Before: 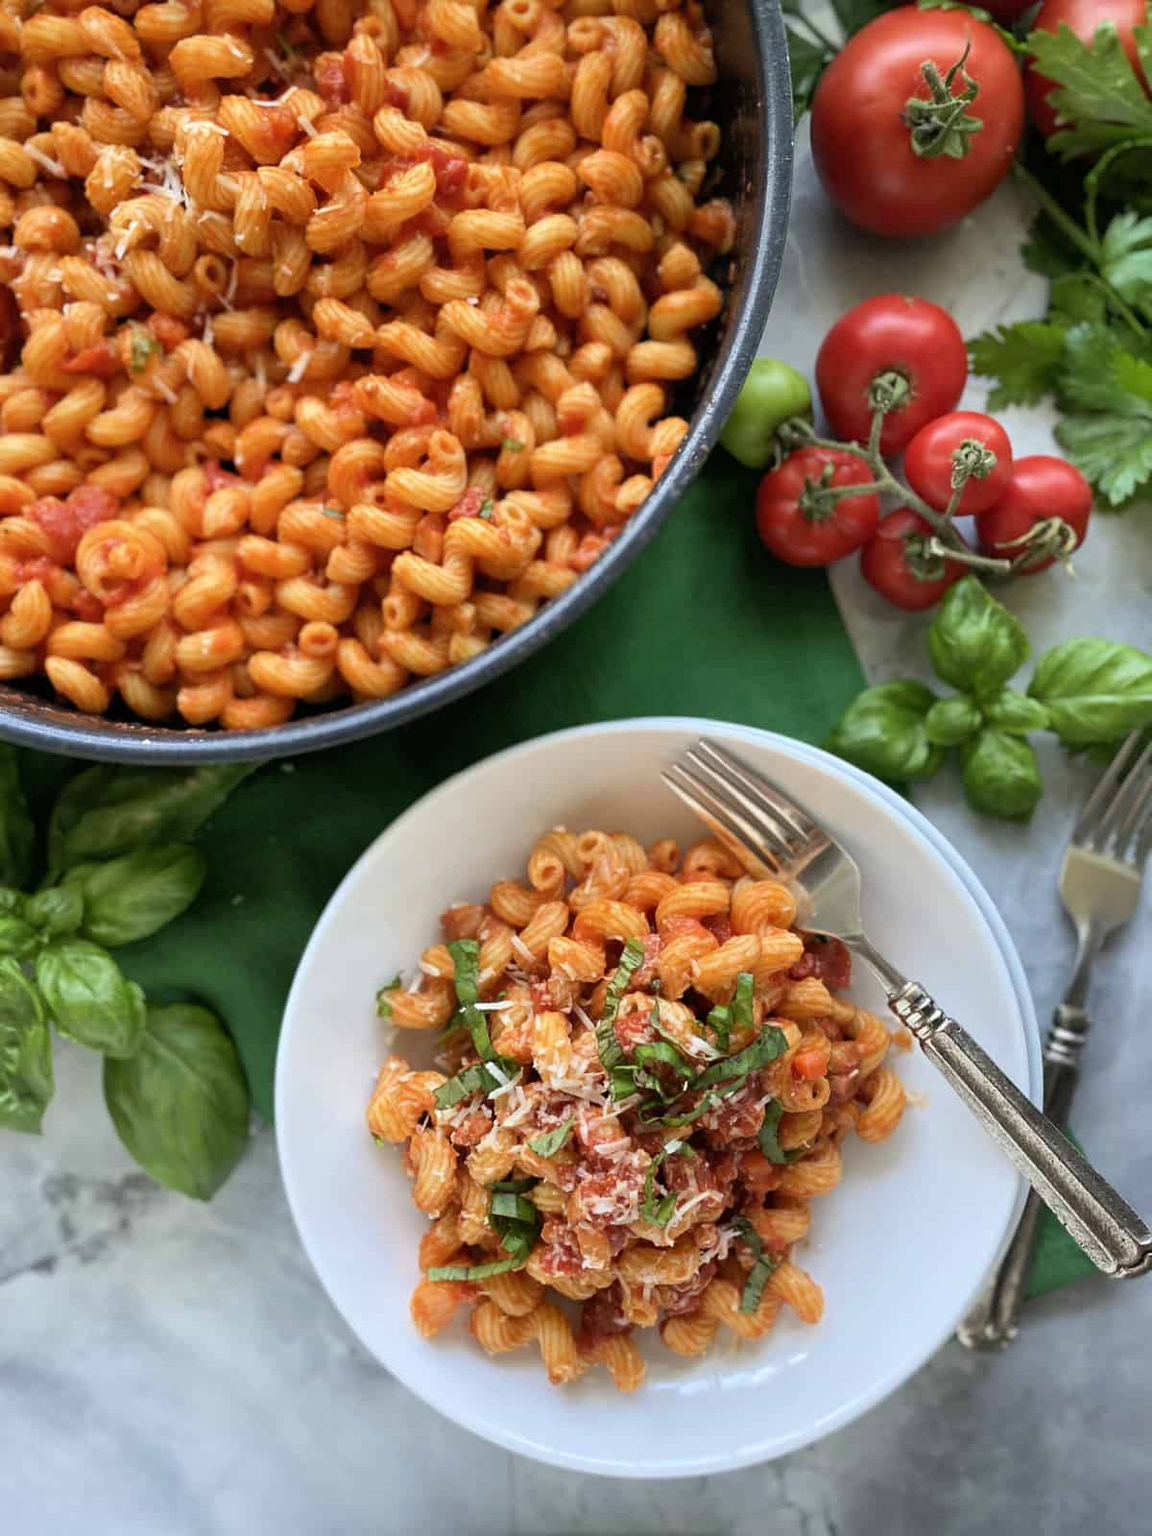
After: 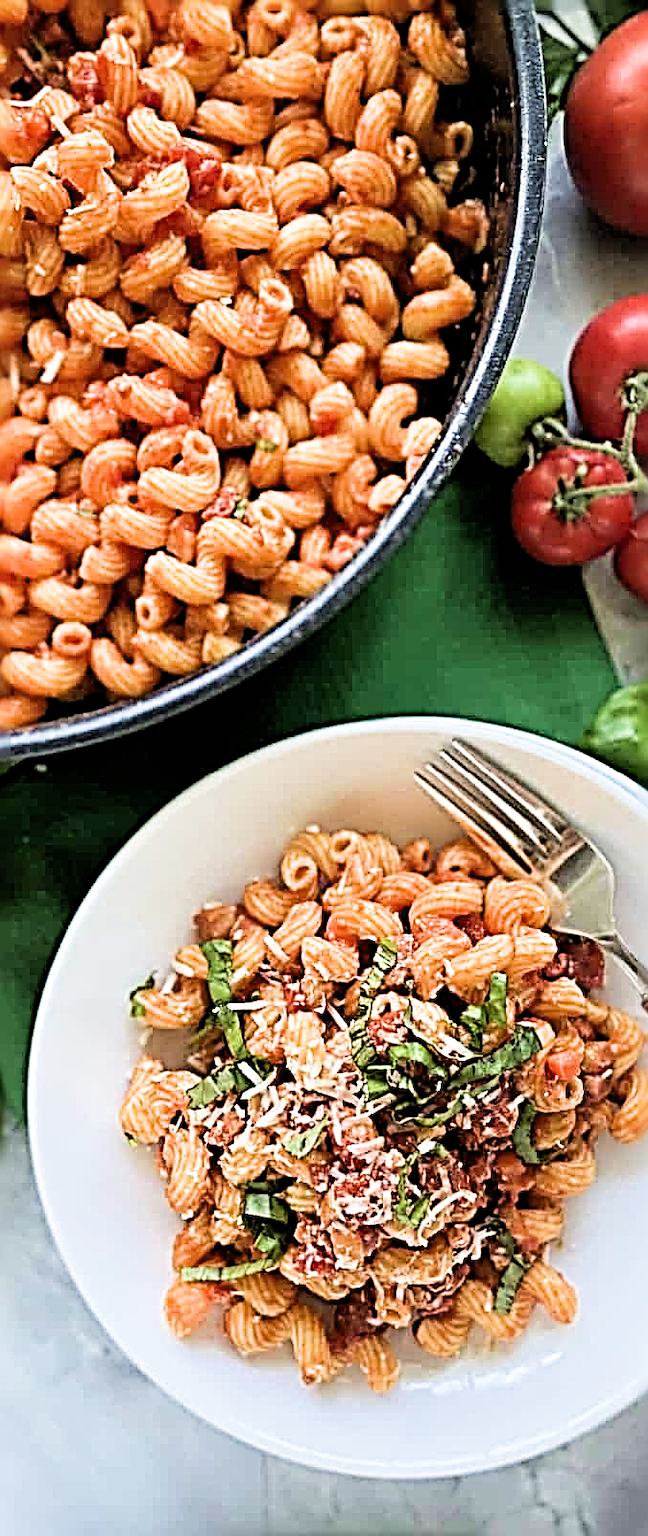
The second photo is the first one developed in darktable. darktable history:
filmic rgb: black relative exposure -5.05 EV, white relative exposure 3.53 EV, hardness 3.16, contrast 1.19, highlights saturation mix -48.96%
exposure: black level correction 0, exposure 0.703 EV, compensate highlight preservation false
sharpen: radius 4.027, amount 1.982
velvia: on, module defaults
crop: left 21.426%, right 22.31%
